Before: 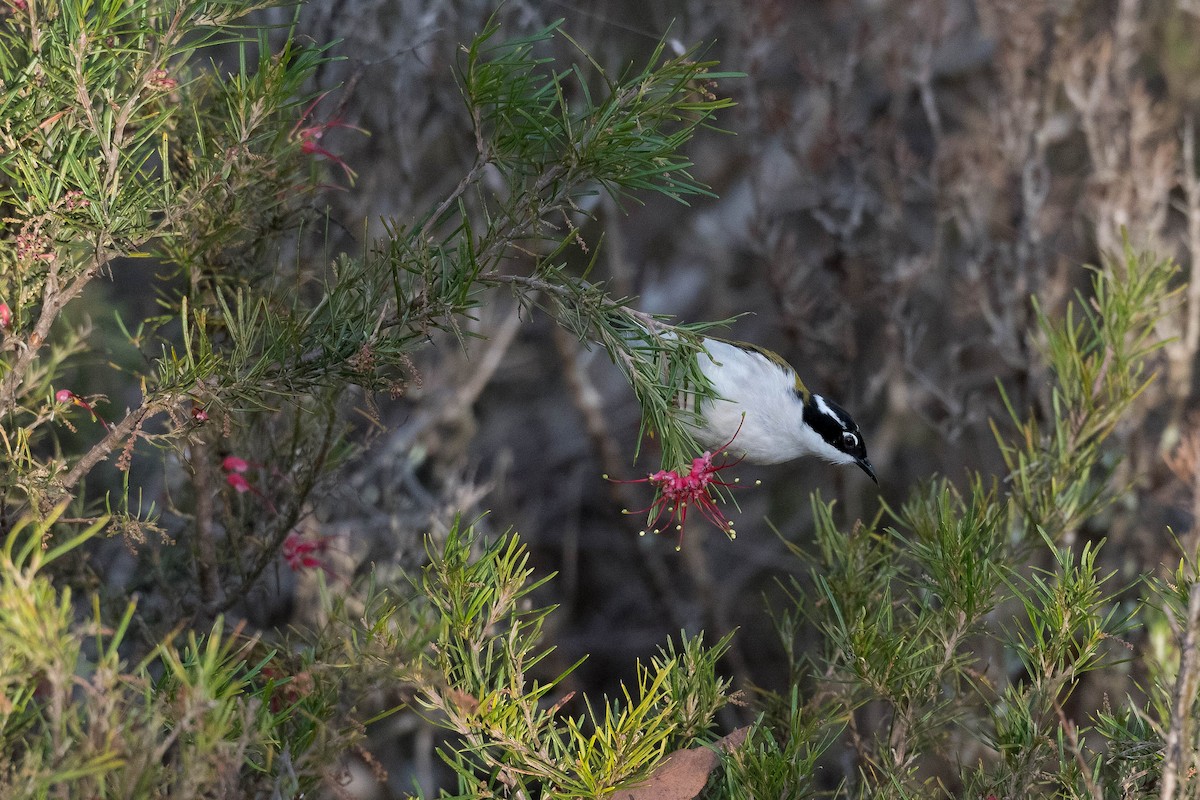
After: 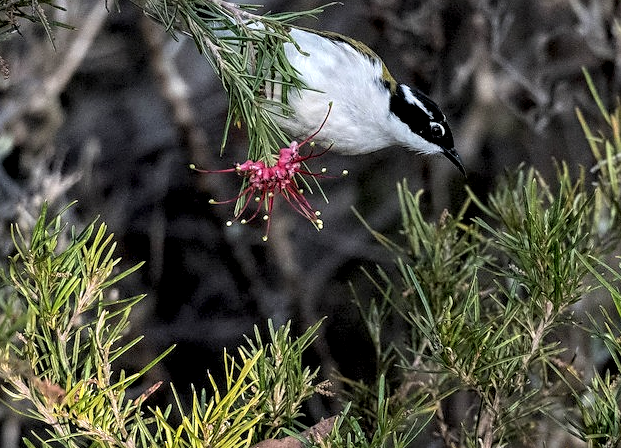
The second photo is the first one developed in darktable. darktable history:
crop: left 34.479%, top 38.822%, right 13.718%, bottom 5.172%
filmic rgb: middle gray luminance 18.42%, black relative exposure -11.45 EV, white relative exposure 2.55 EV, threshold 6 EV, target black luminance 0%, hardness 8.41, latitude 99%, contrast 1.084, shadows ↔ highlights balance 0.505%, add noise in highlights 0, preserve chrominance max RGB, color science v3 (2019), use custom middle-gray values true, iterations of high-quality reconstruction 0, contrast in highlights soft, enable highlight reconstruction true
local contrast: highlights 65%, shadows 54%, detail 169%, midtone range 0.514
sharpen: radius 1.864, amount 0.398, threshold 1.271
